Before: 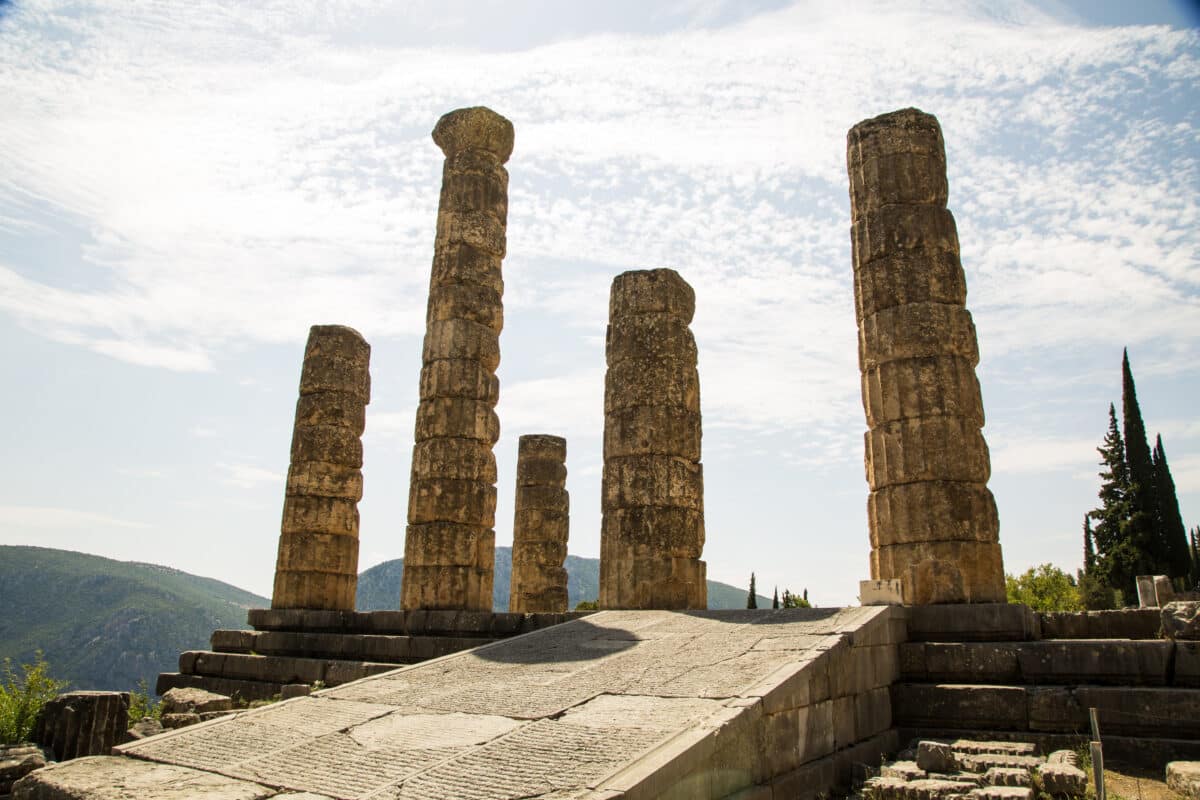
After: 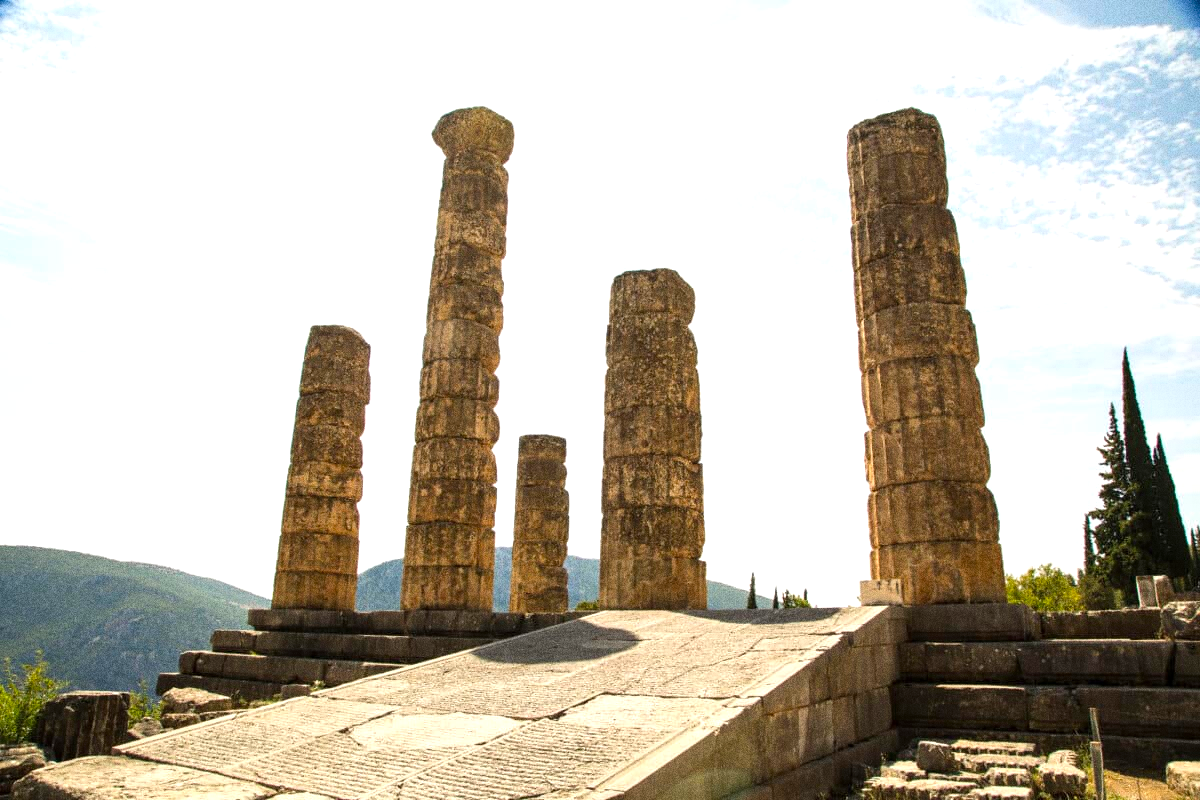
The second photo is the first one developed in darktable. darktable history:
grain: coarseness 0.09 ISO, strength 40%
exposure: exposure 0.6 EV, compensate highlight preservation false
